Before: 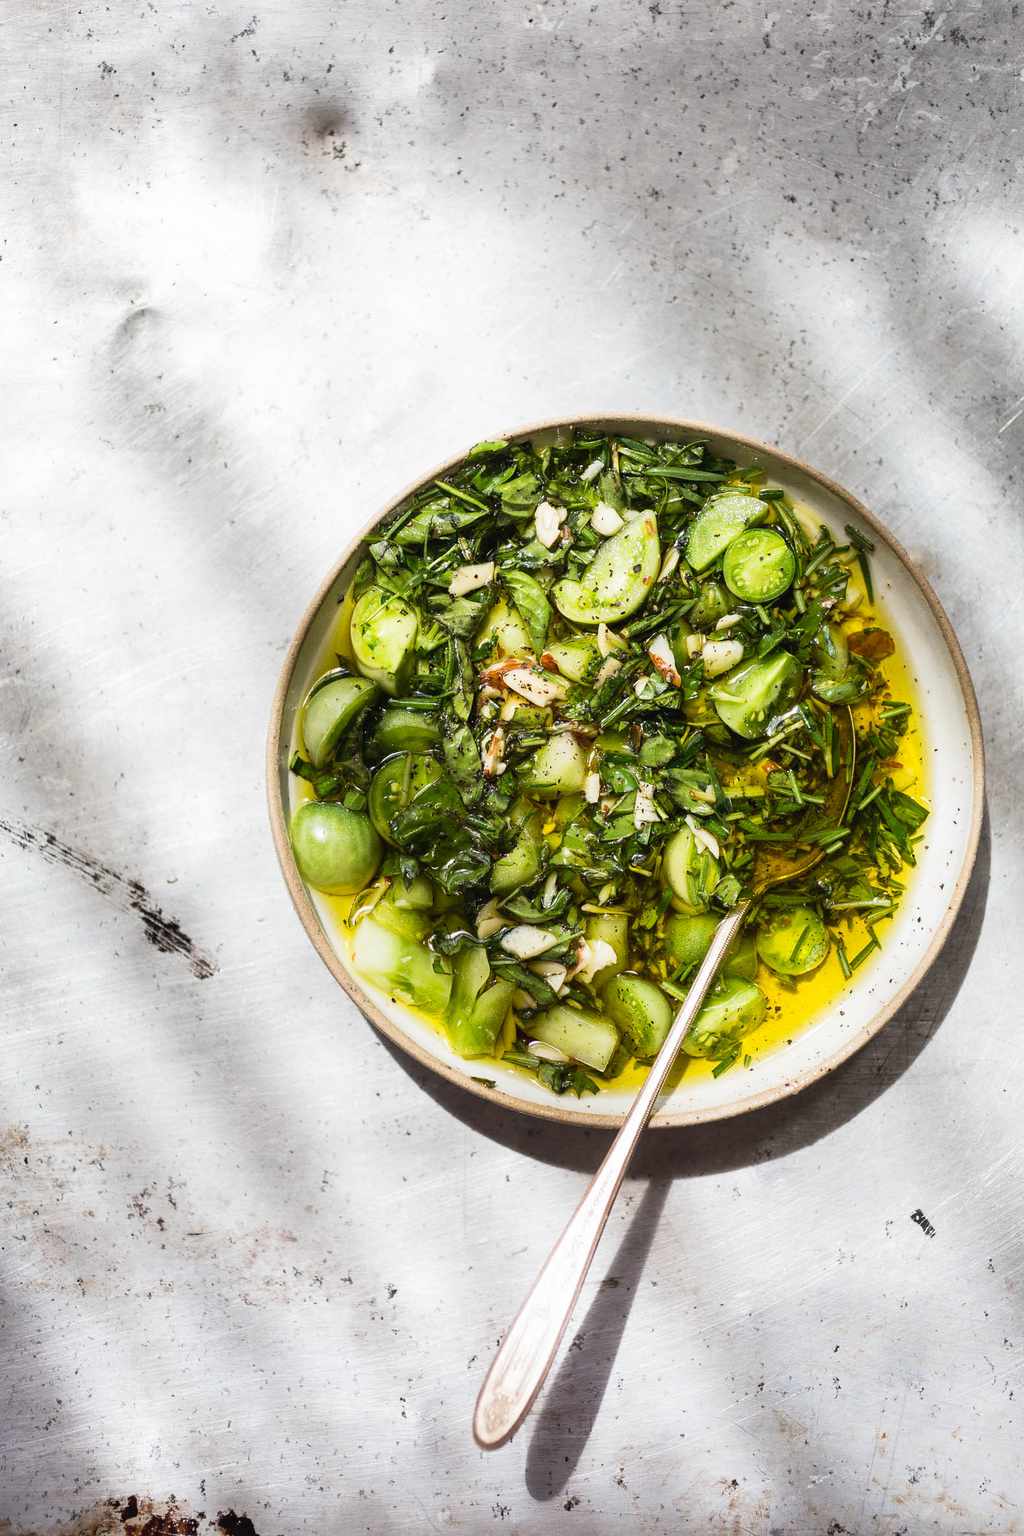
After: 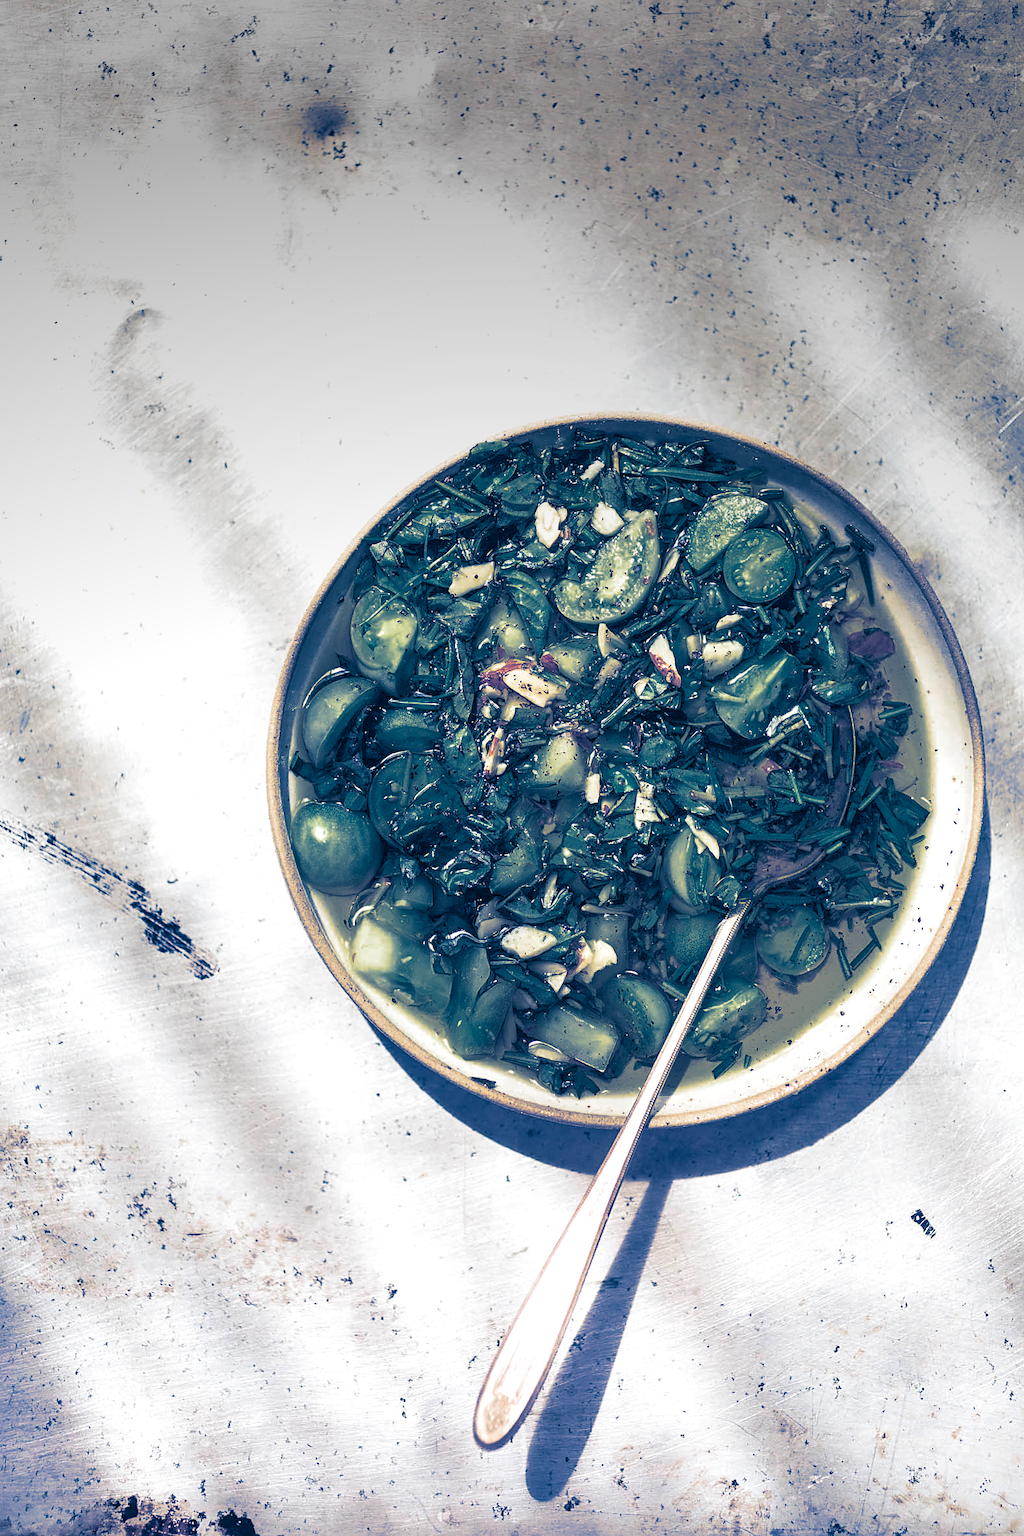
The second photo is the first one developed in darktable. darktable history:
white balance: red 1, blue 1
tone equalizer: -7 EV 0.15 EV, -6 EV 0.6 EV, -5 EV 1.15 EV, -4 EV 1.33 EV, -3 EV 1.15 EV, -2 EV 0.6 EV, -1 EV 0.15 EV, mask exposure compensation -0.5 EV
vignetting: fall-off start 97.52%, fall-off radius 100%, brightness -0.574, saturation 0, center (-0.027, 0.404), width/height ratio 1.368, unbound false
split-toning: shadows › hue 226.8°, shadows › saturation 1, highlights › saturation 0, balance -61.41
local contrast: detail 110%
exposure: exposure 0.3 EV, compensate highlight preservation false
sharpen: on, module defaults
color zones: curves: ch0 [(0, 0.48) (0.209, 0.398) (0.305, 0.332) (0.429, 0.493) (0.571, 0.5) (0.714, 0.5) (0.857, 0.5) (1, 0.48)]; ch1 [(0, 0.633) (0.143, 0.586) (0.286, 0.489) (0.429, 0.448) (0.571, 0.31) (0.714, 0.335) (0.857, 0.492) (1, 0.633)]; ch2 [(0, 0.448) (0.143, 0.498) (0.286, 0.5) (0.429, 0.5) (0.571, 0.5) (0.714, 0.5) (0.857, 0.5) (1, 0.448)]
